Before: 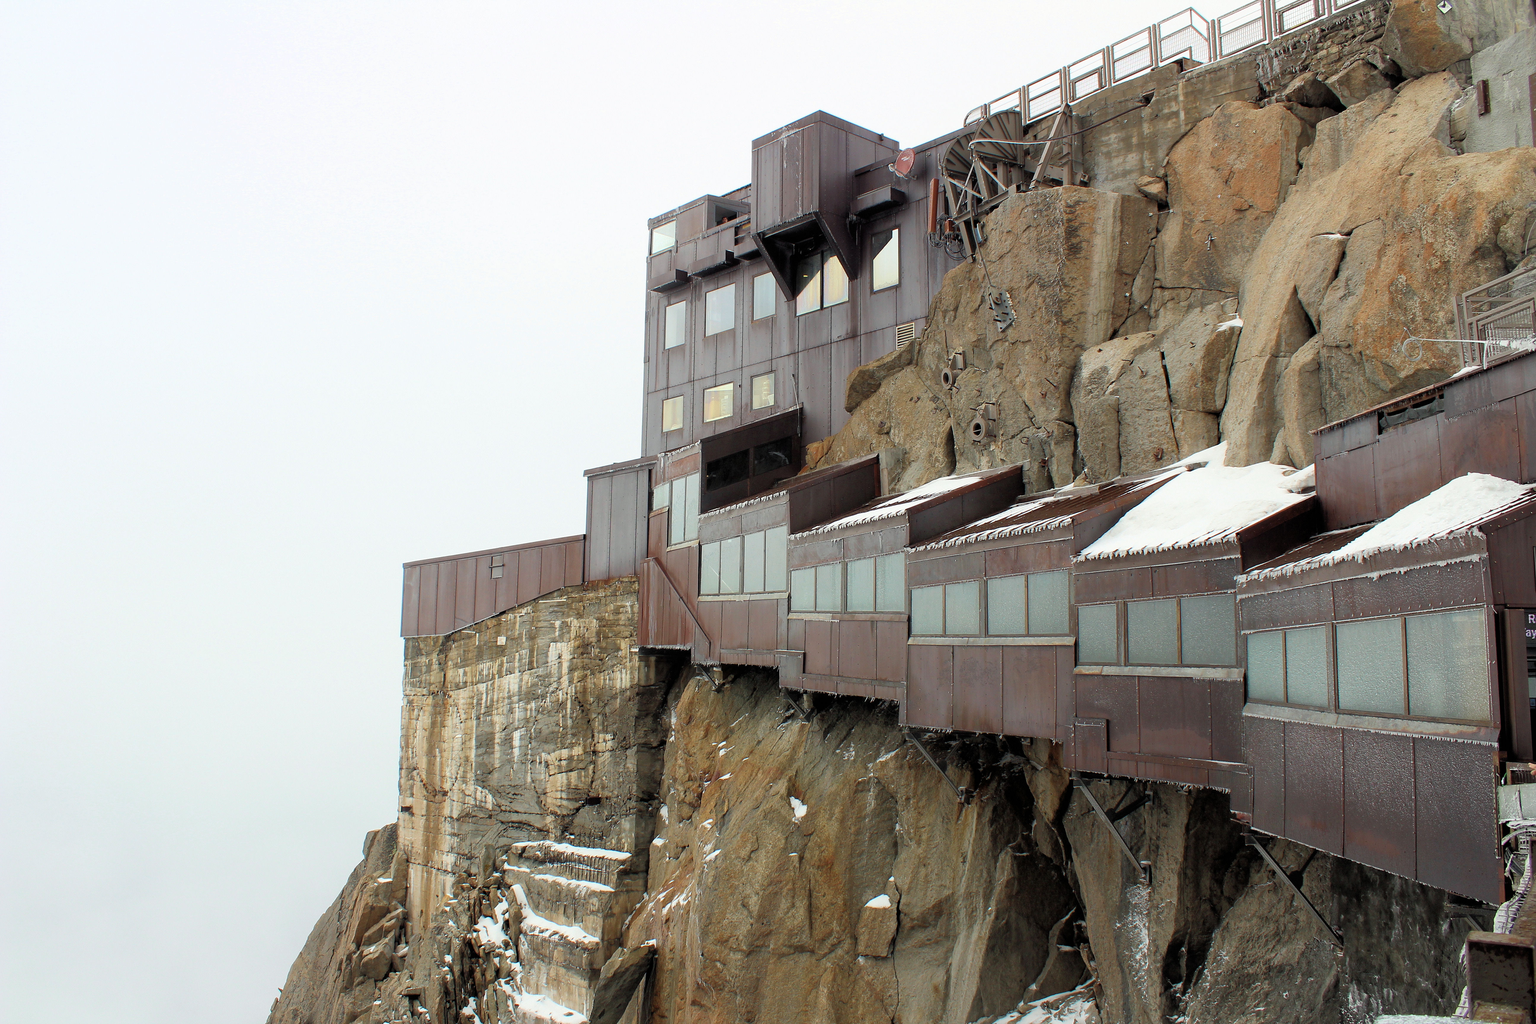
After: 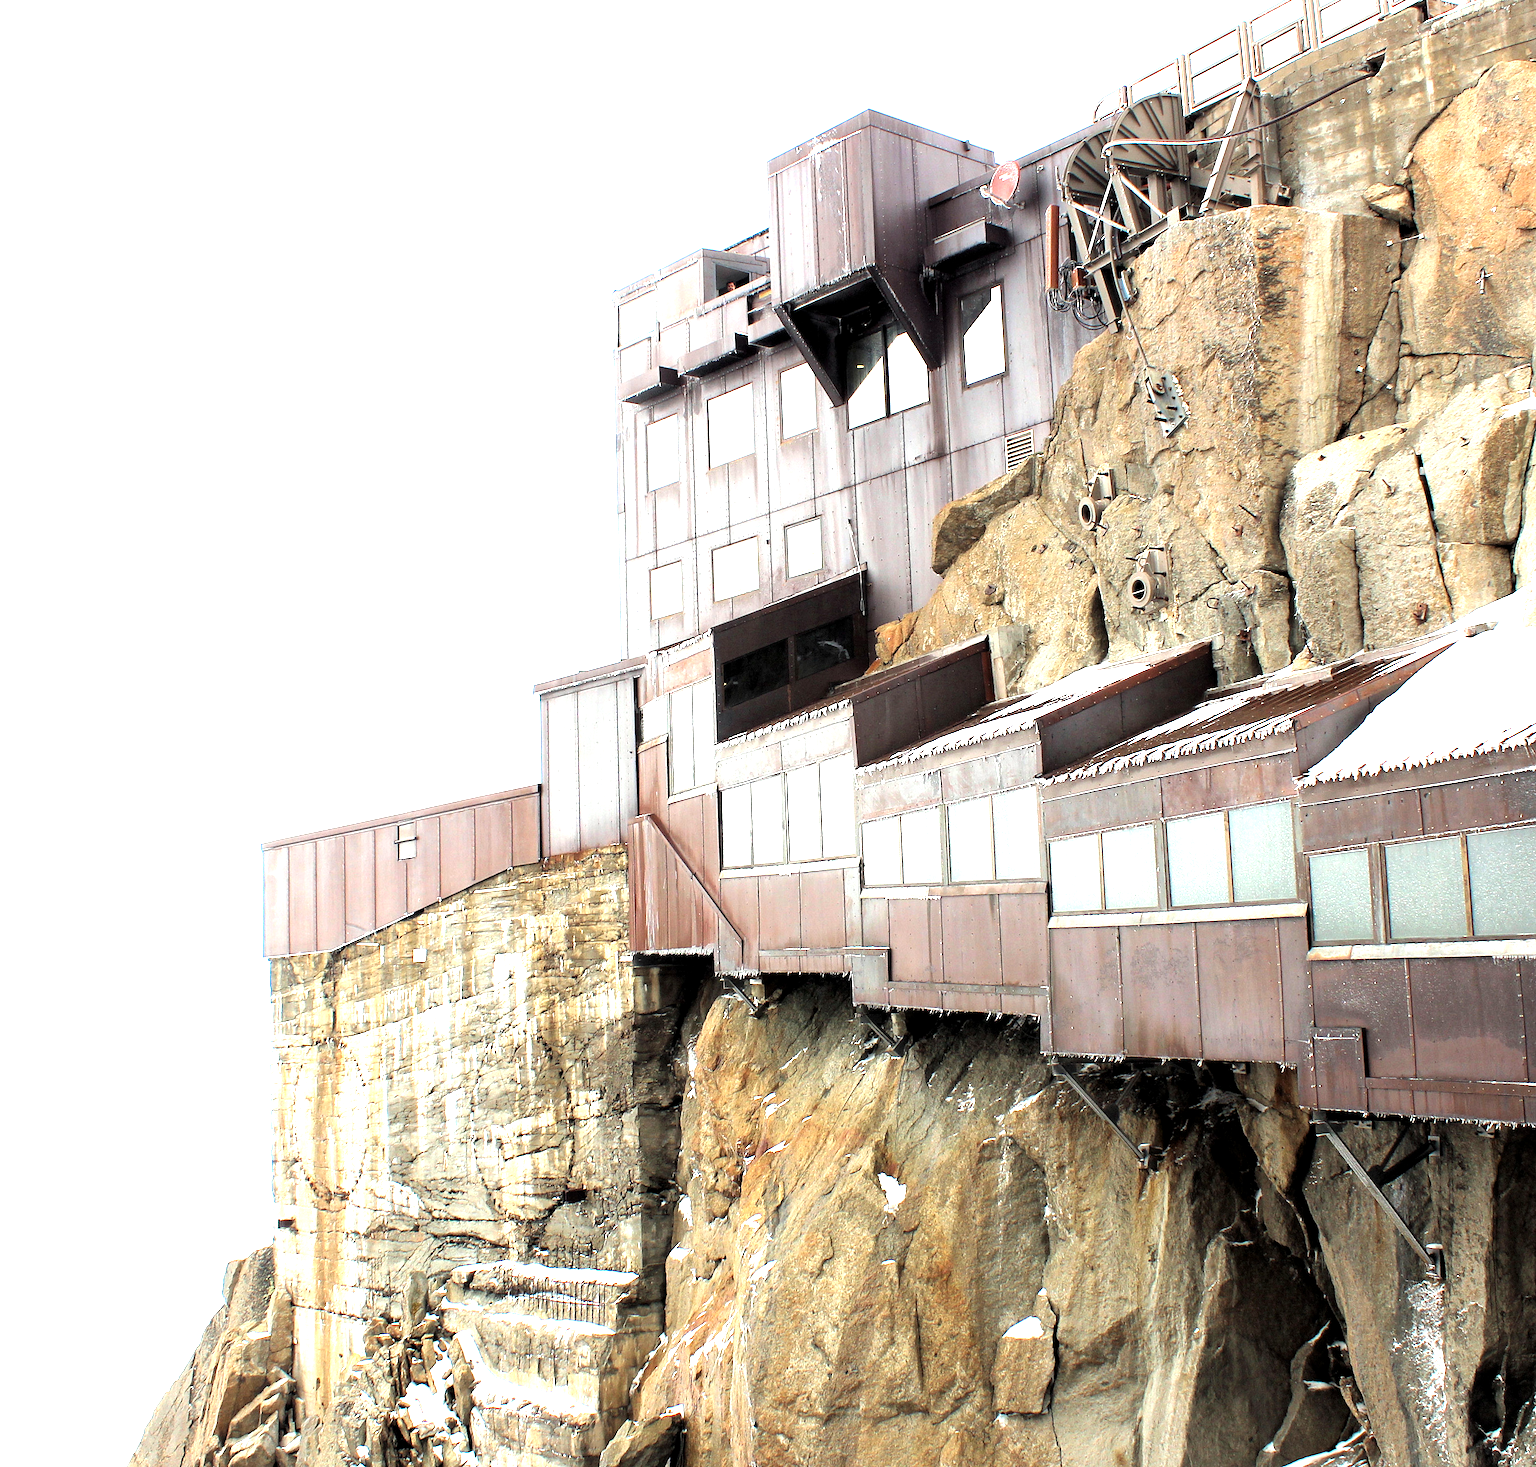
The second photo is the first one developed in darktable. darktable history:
exposure: black level correction 0.001, exposure 1.116 EV, compensate highlight preservation false
tone equalizer: -8 EV -0.75 EV, -7 EV -0.7 EV, -6 EV -0.6 EV, -5 EV -0.4 EV, -3 EV 0.4 EV, -2 EV 0.6 EV, -1 EV 0.7 EV, +0 EV 0.75 EV, edges refinement/feathering 500, mask exposure compensation -1.57 EV, preserve details no
rotate and perspective: rotation -3°, crop left 0.031, crop right 0.968, crop top 0.07, crop bottom 0.93
crop and rotate: left 14.385%, right 18.948%
